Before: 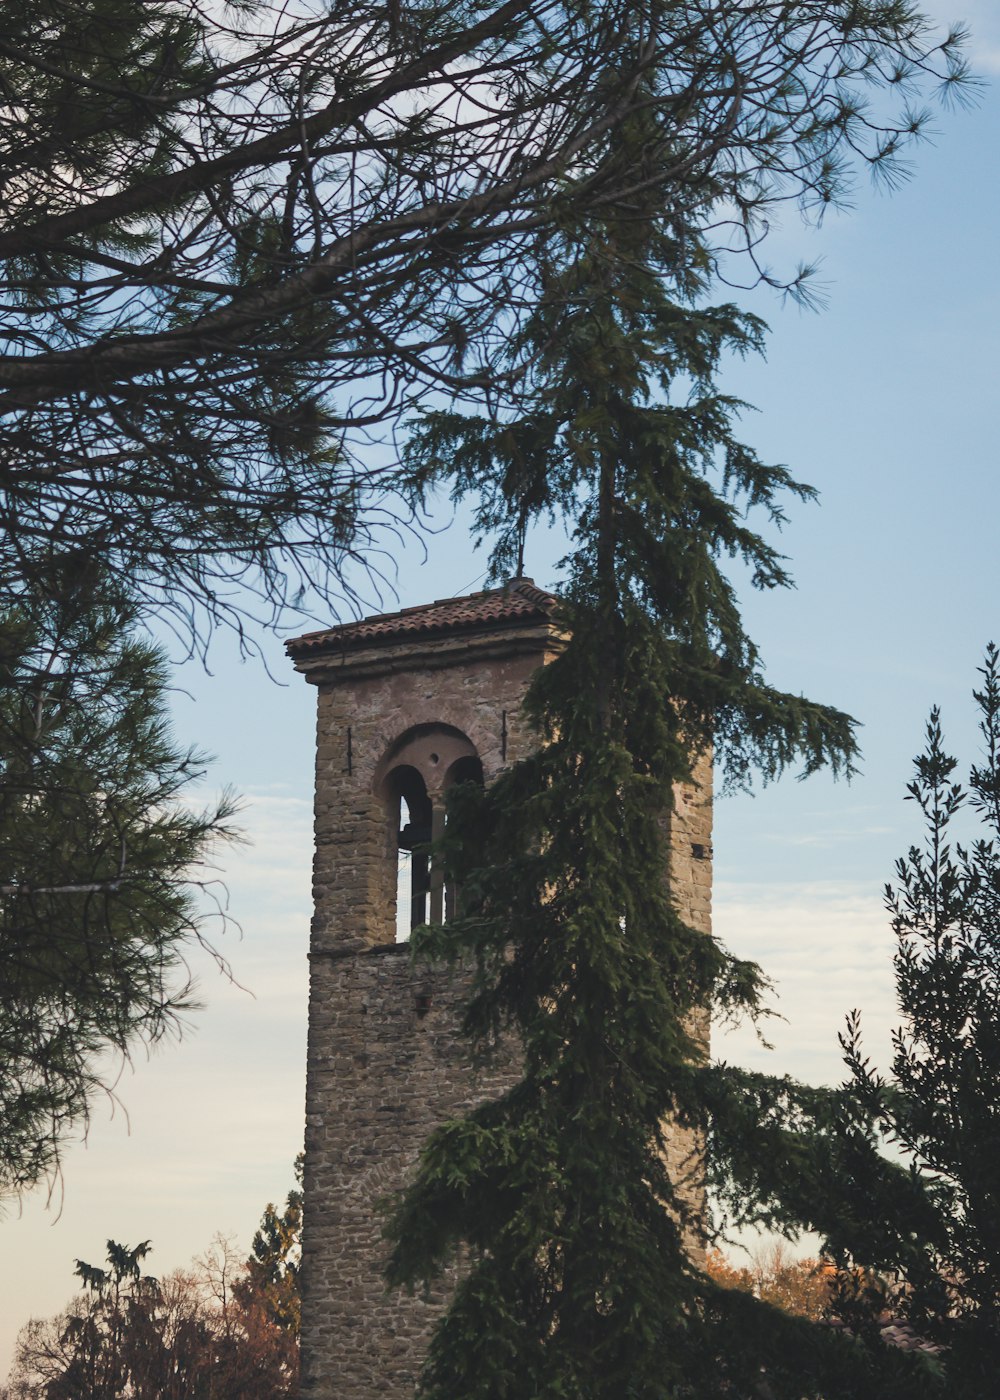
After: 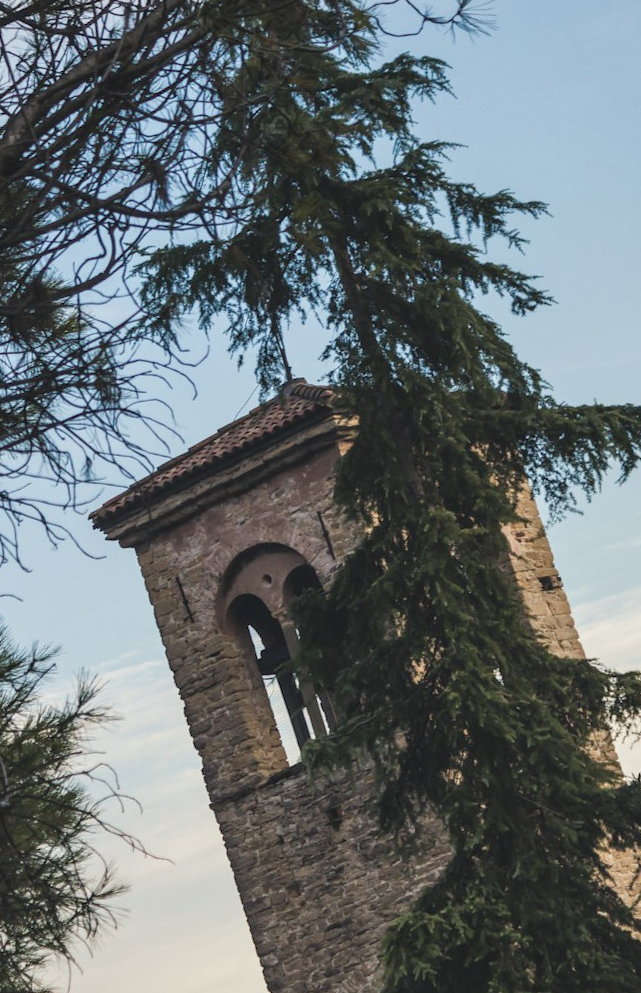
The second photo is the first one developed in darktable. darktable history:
exposure: black level correction 0.001, compensate exposure bias true, compensate highlight preservation false
local contrast: on, module defaults
crop and rotate: angle 18.55°, left 6.738%, right 3.877%, bottom 1.149%
